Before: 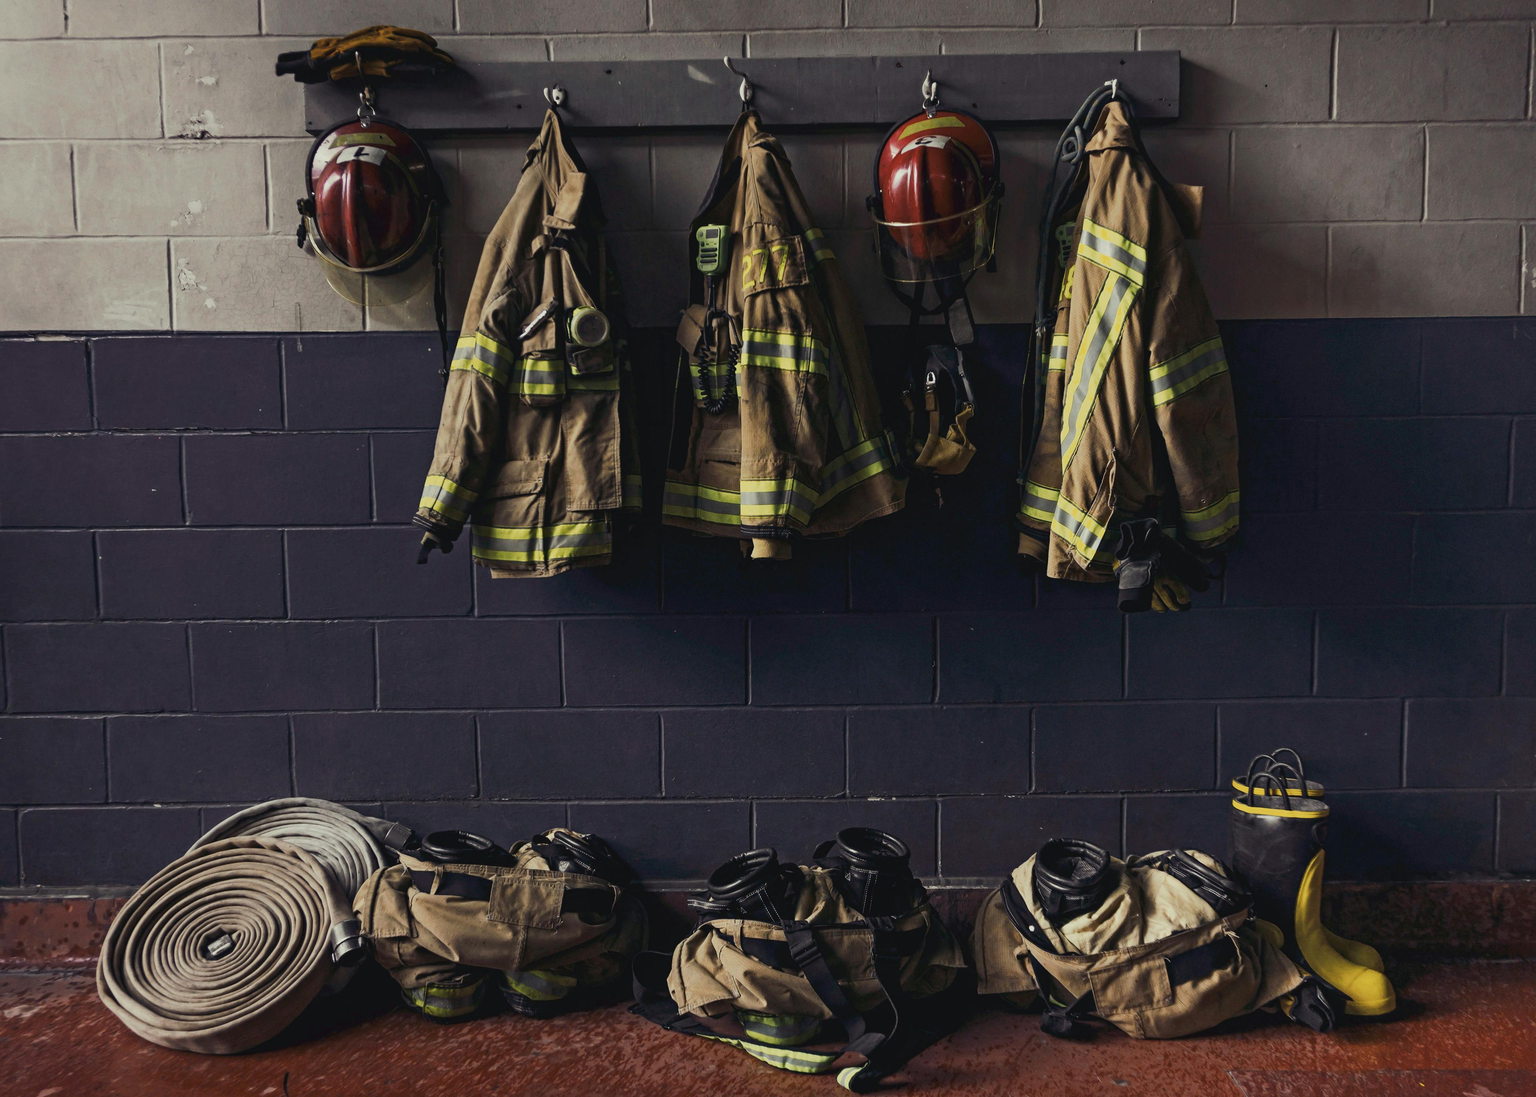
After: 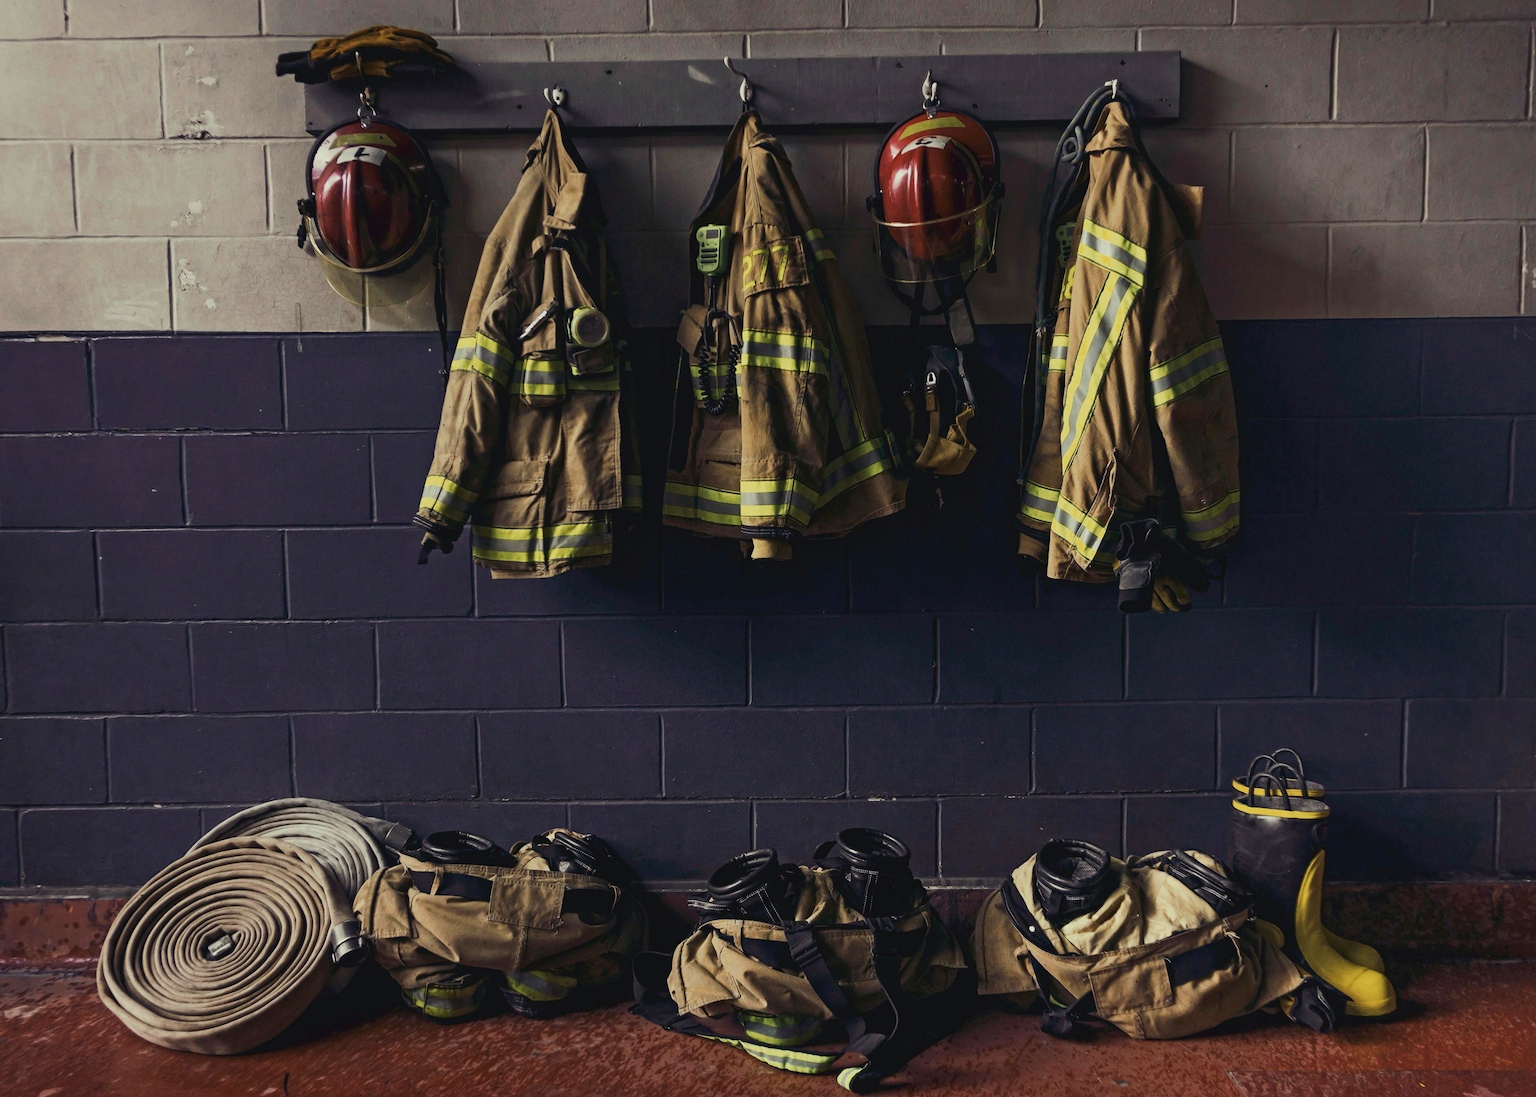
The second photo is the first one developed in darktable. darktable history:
rotate and perspective: crop left 0, crop top 0
velvia: on, module defaults
